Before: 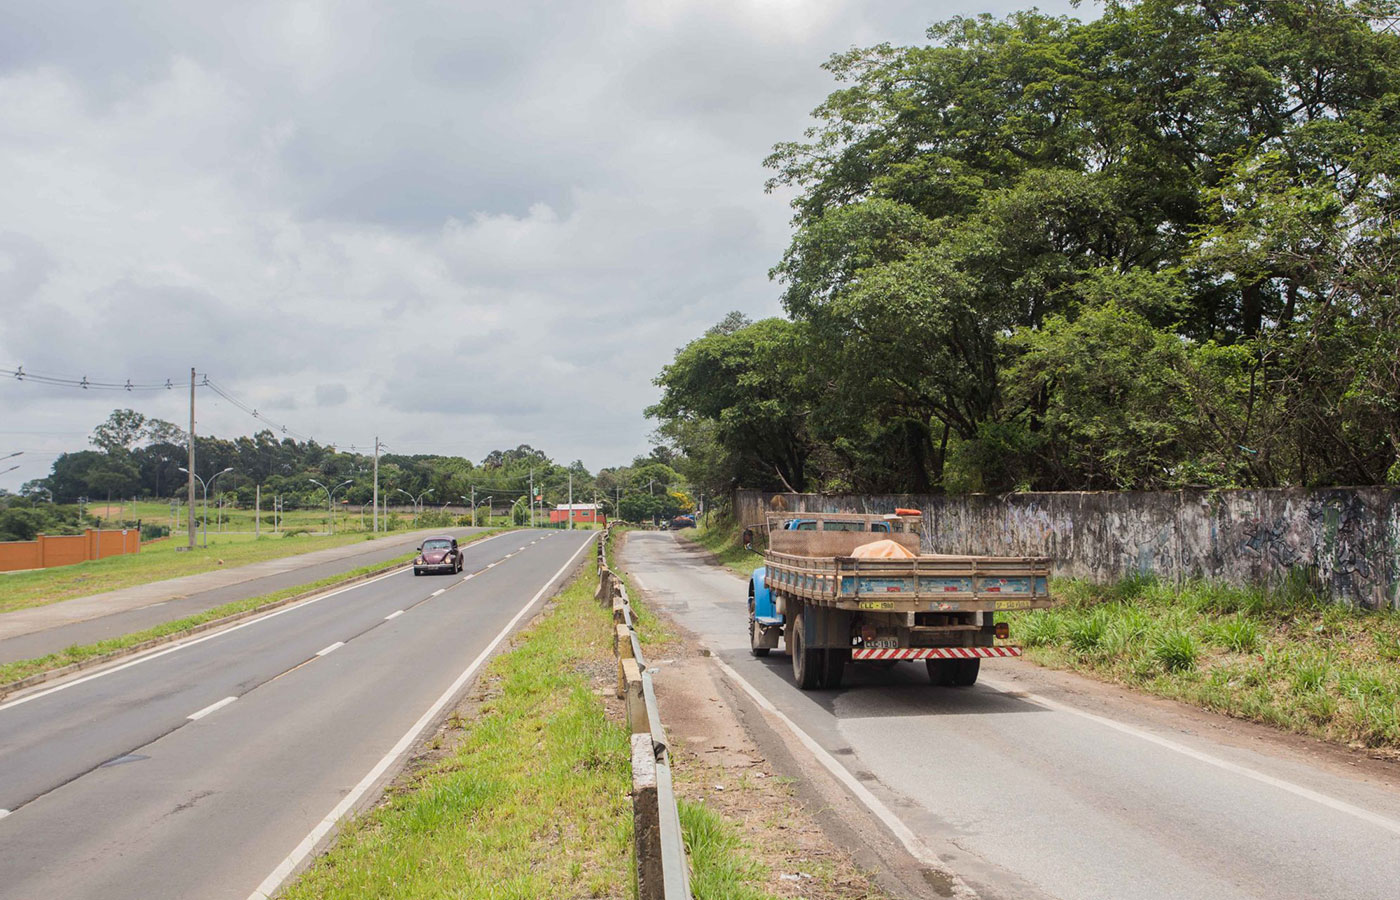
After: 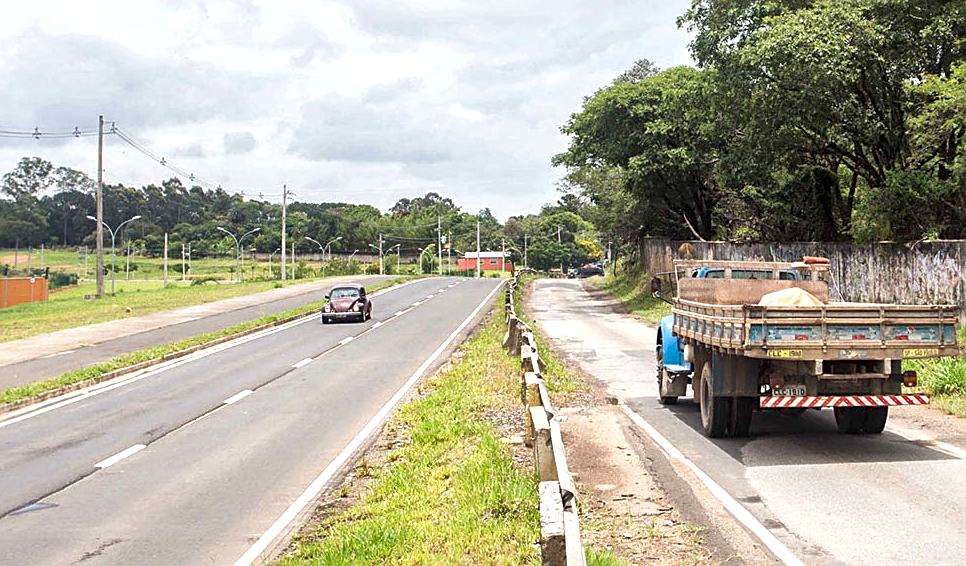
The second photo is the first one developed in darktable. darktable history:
local contrast: mode bilateral grid, contrast 20, coarseness 50, detail 173%, midtone range 0.2
sharpen: on, module defaults
crop: left 6.636%, top 28.085%, right 24.345%, bottom 8.957%
exposure: exposure 0.6 EV, compensate highlight preservation false
